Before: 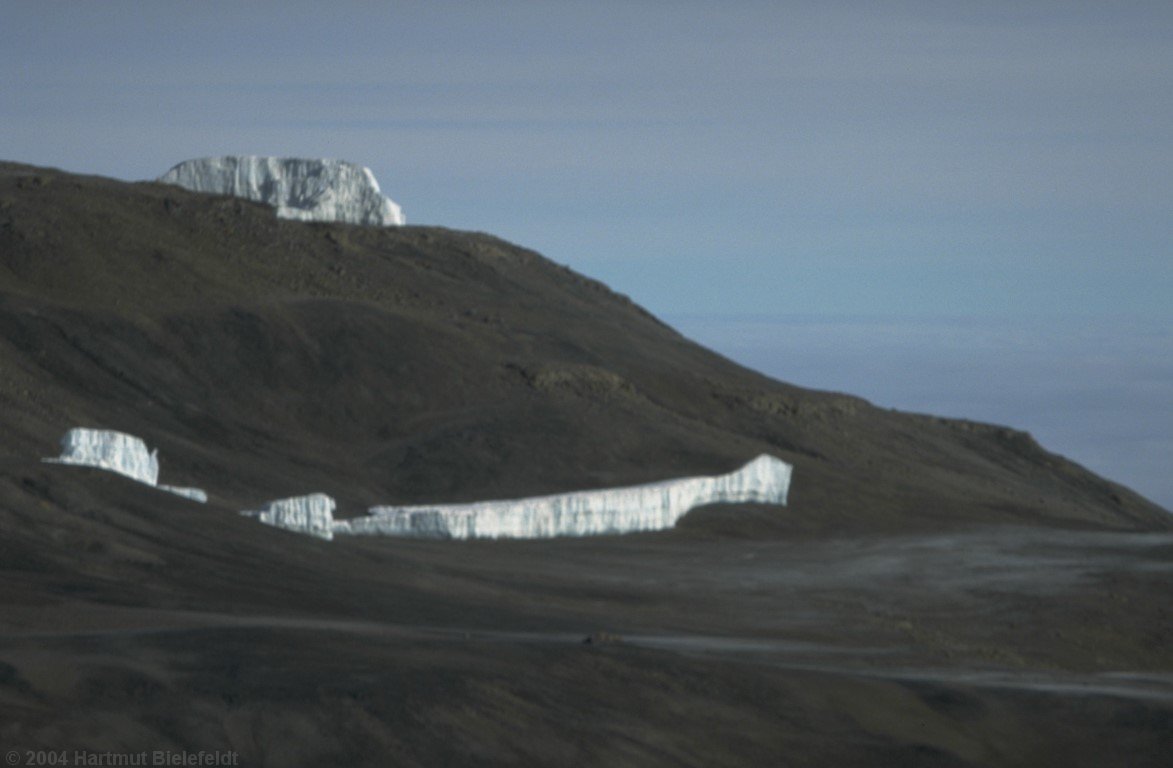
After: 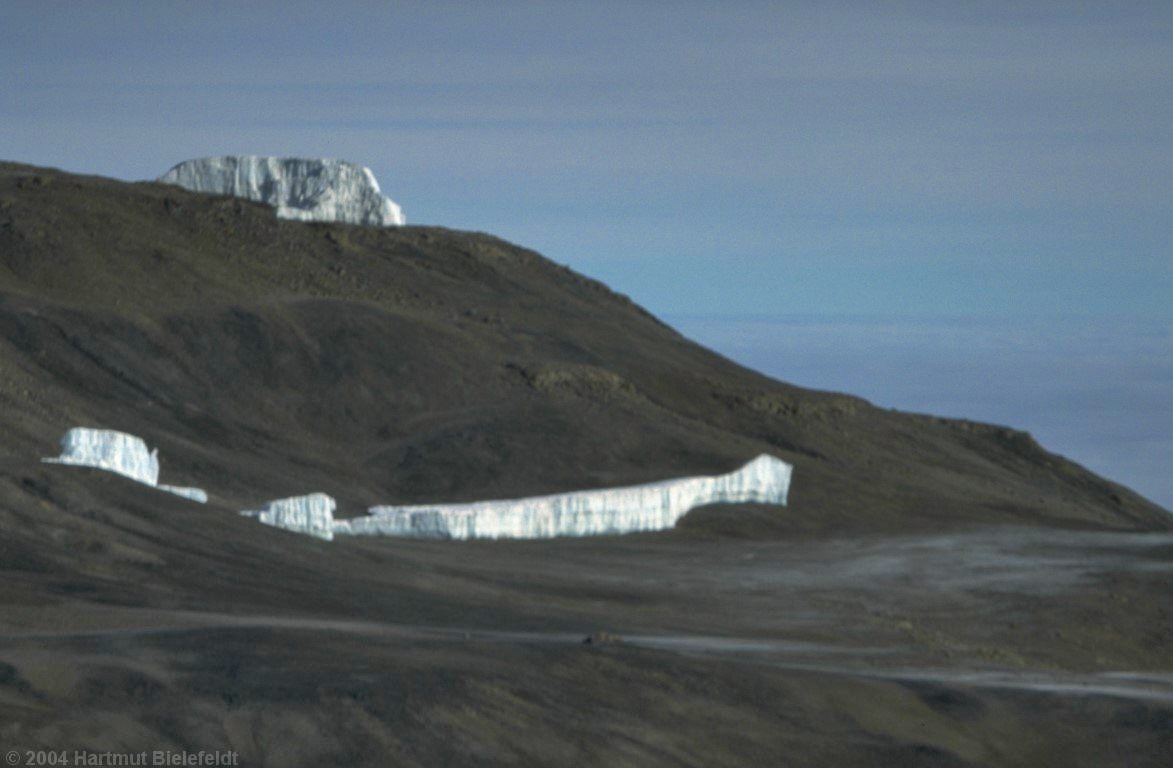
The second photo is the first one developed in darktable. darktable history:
contrast equalizer: octaves 7, y [[0.6 ×6], [0.55 ×6], [0 ×6], [0 ×6], [0 ×6]], mix 0.29
tone equalizer: on, module defaults
color zones: curves: ch0 [(0, 0.613) (0.01, 0.613) (0.245, 0.448) (0.498, 0.529) (0.642, 0.665) (0.879, 0.777) (0.99, 0.613)]; ch1 [(0, 0) (0.143, 0) (0.286, 0) (0.429, 0) (0.571, 0) (0.714, 0) (0.857, 0)], mix -121.96%
shadows and highlights: low approximation 0.01, soften with gaussian
